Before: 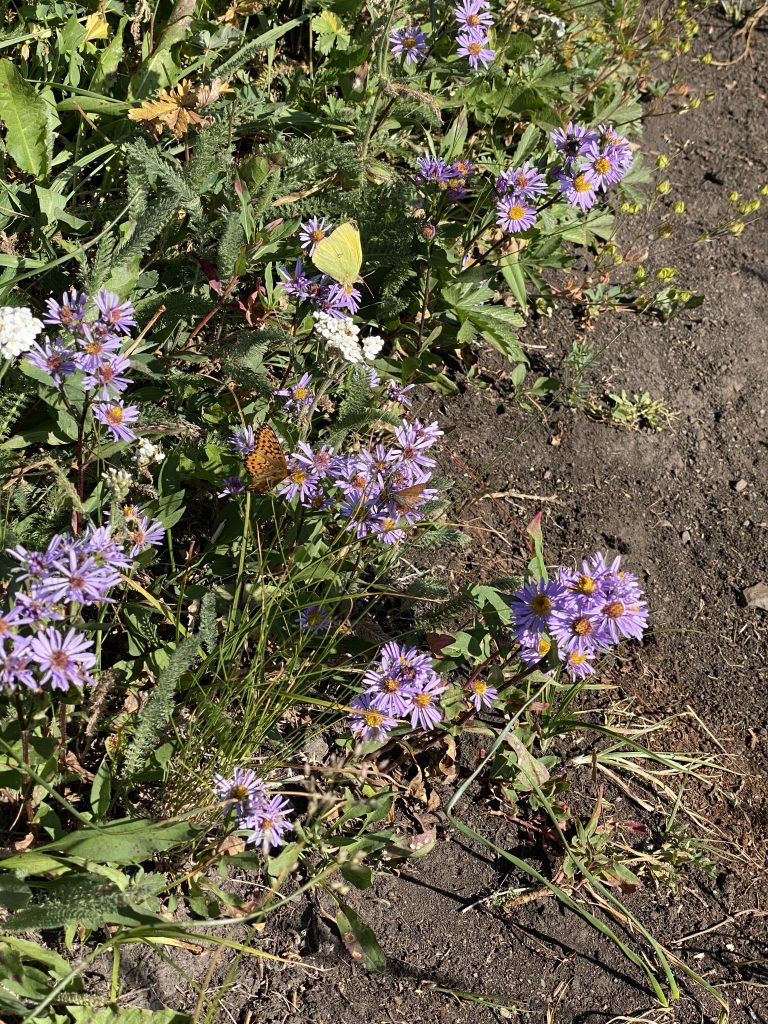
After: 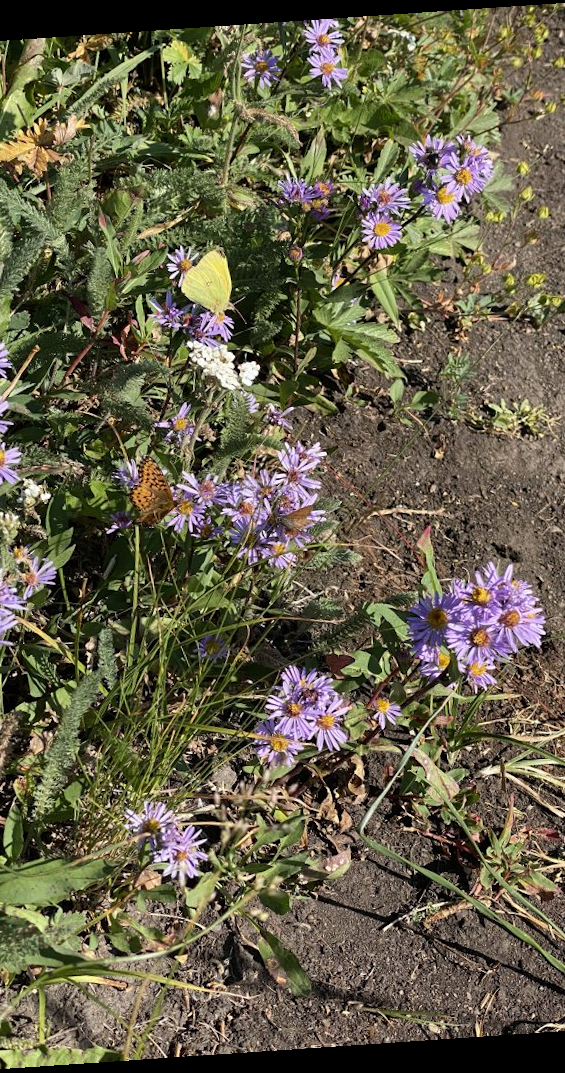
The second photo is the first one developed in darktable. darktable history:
crop and rotate: left 17.732%, right 15.423%
rotate and perspective: rotation -4.2°, shear 0.006, automatic cropping off
